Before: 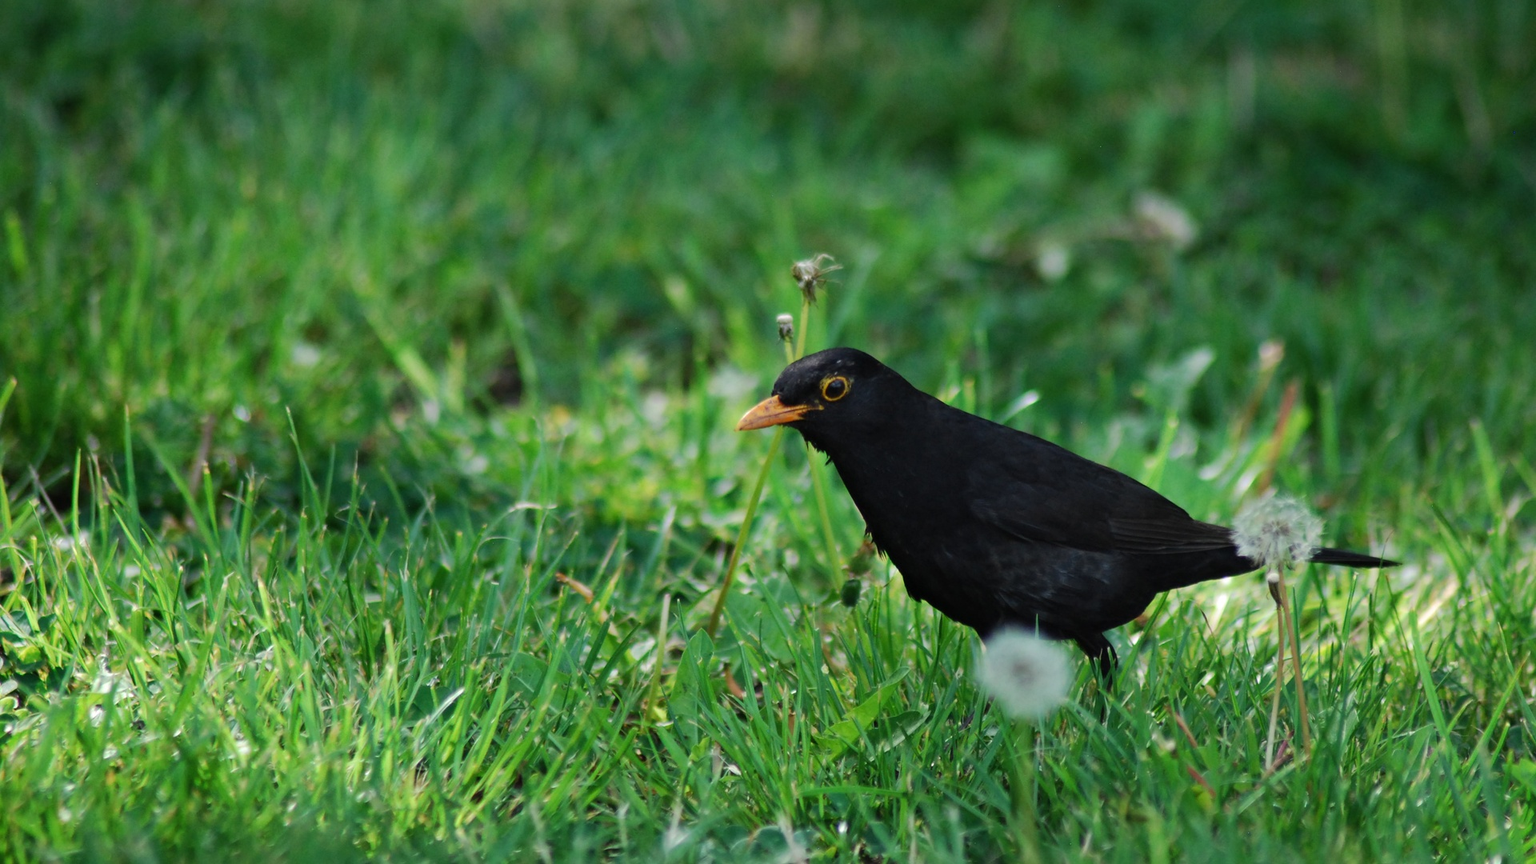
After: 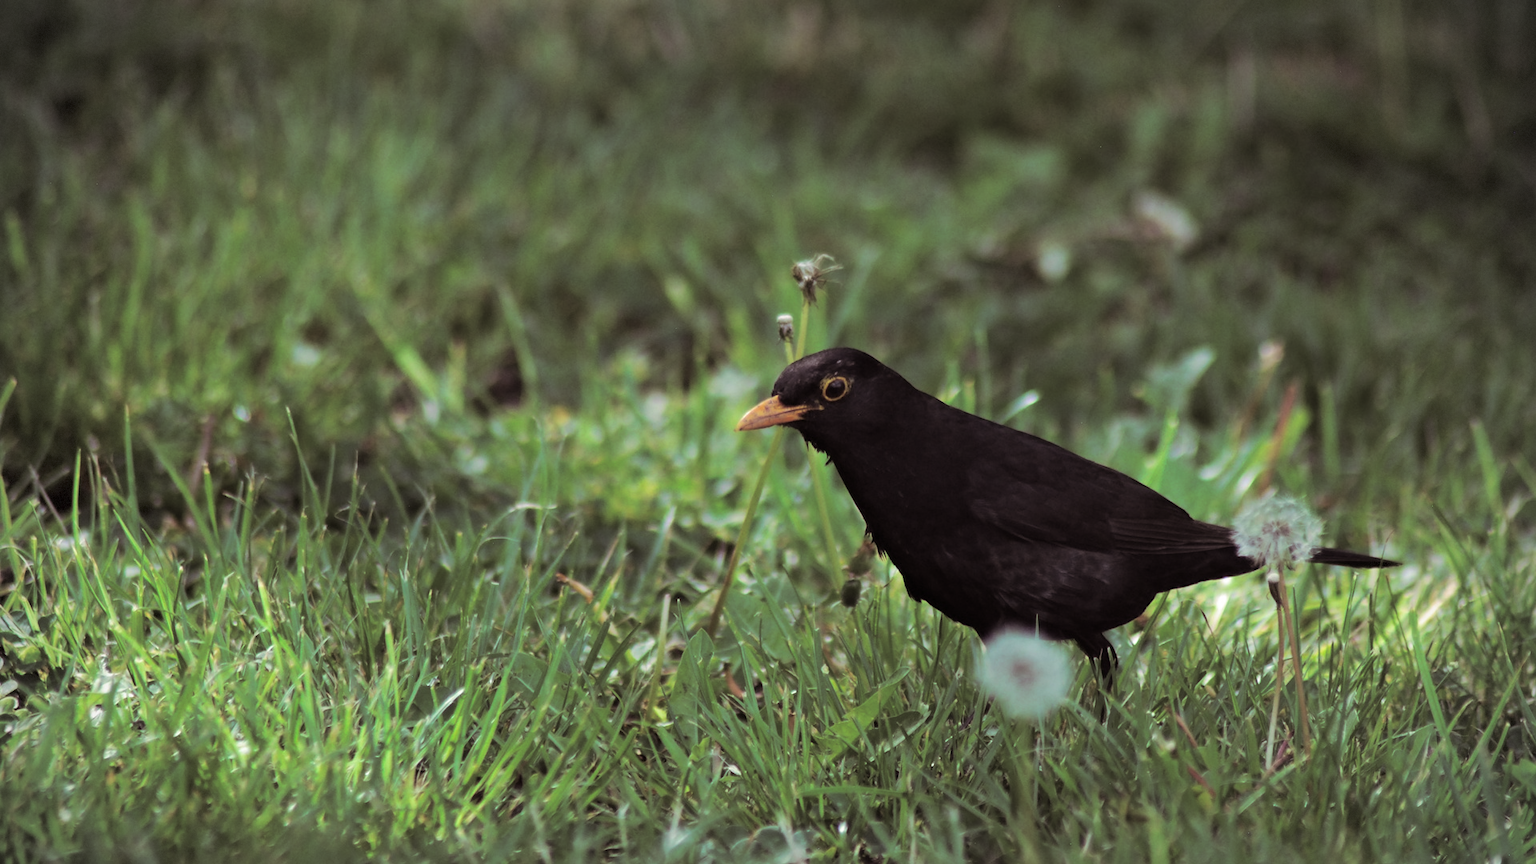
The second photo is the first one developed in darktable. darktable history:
vignetting: dithering 8-bit output, unbound false
split-toning: shadows › saturation 0.24, highlights › hue 54°, highlights › saturation 0.24
